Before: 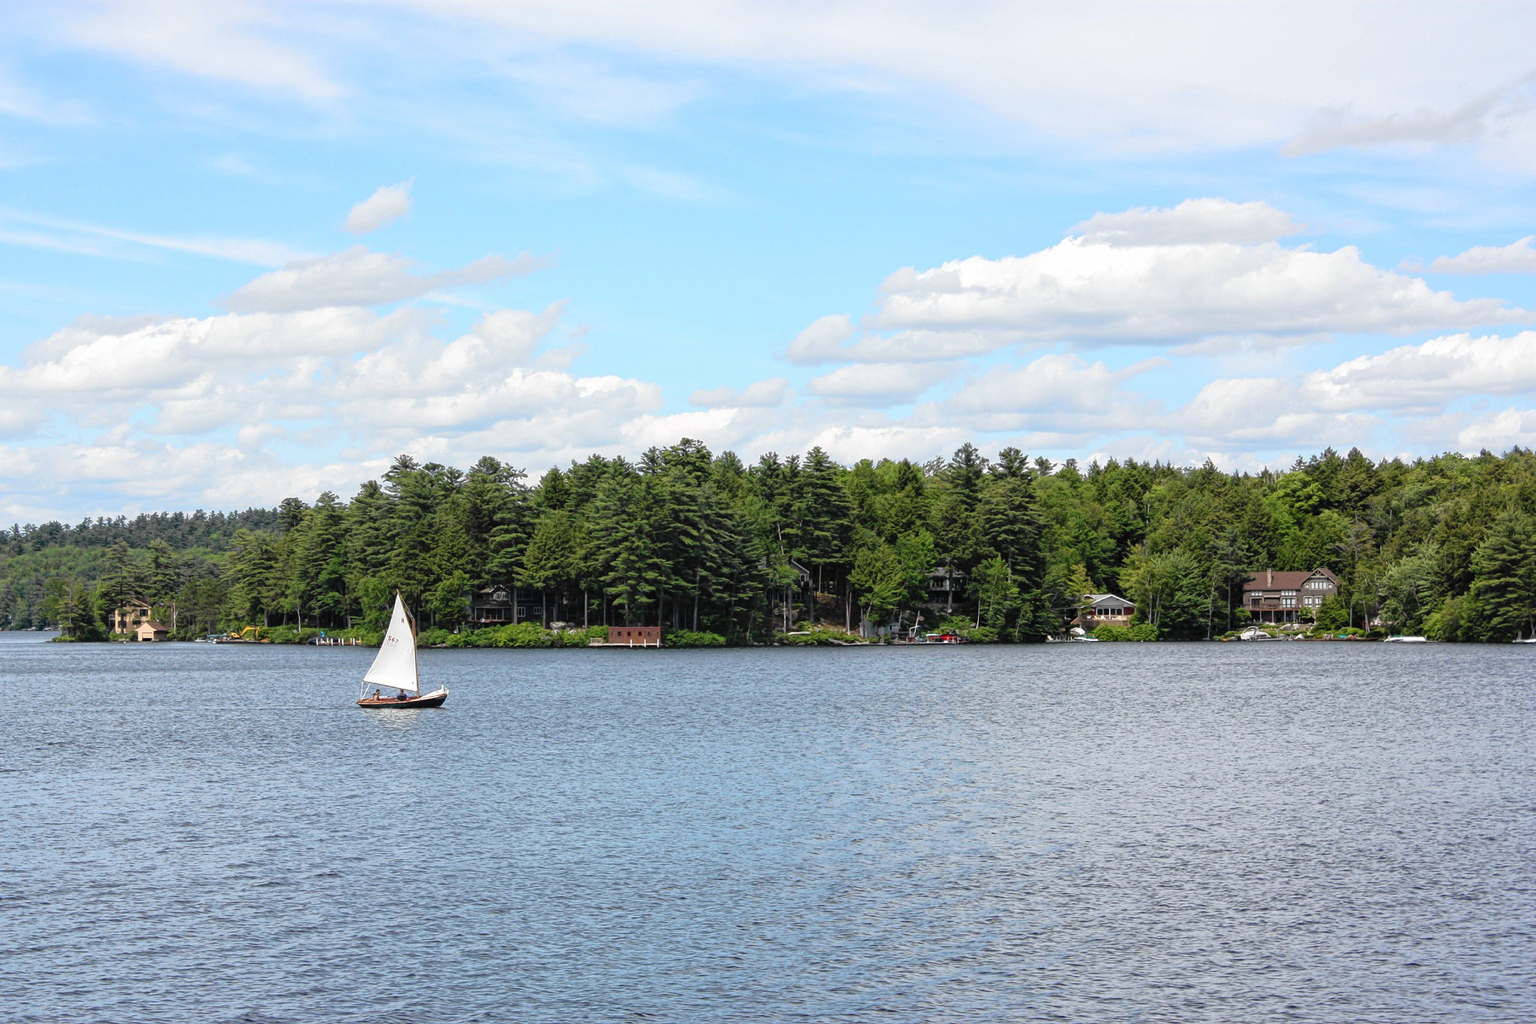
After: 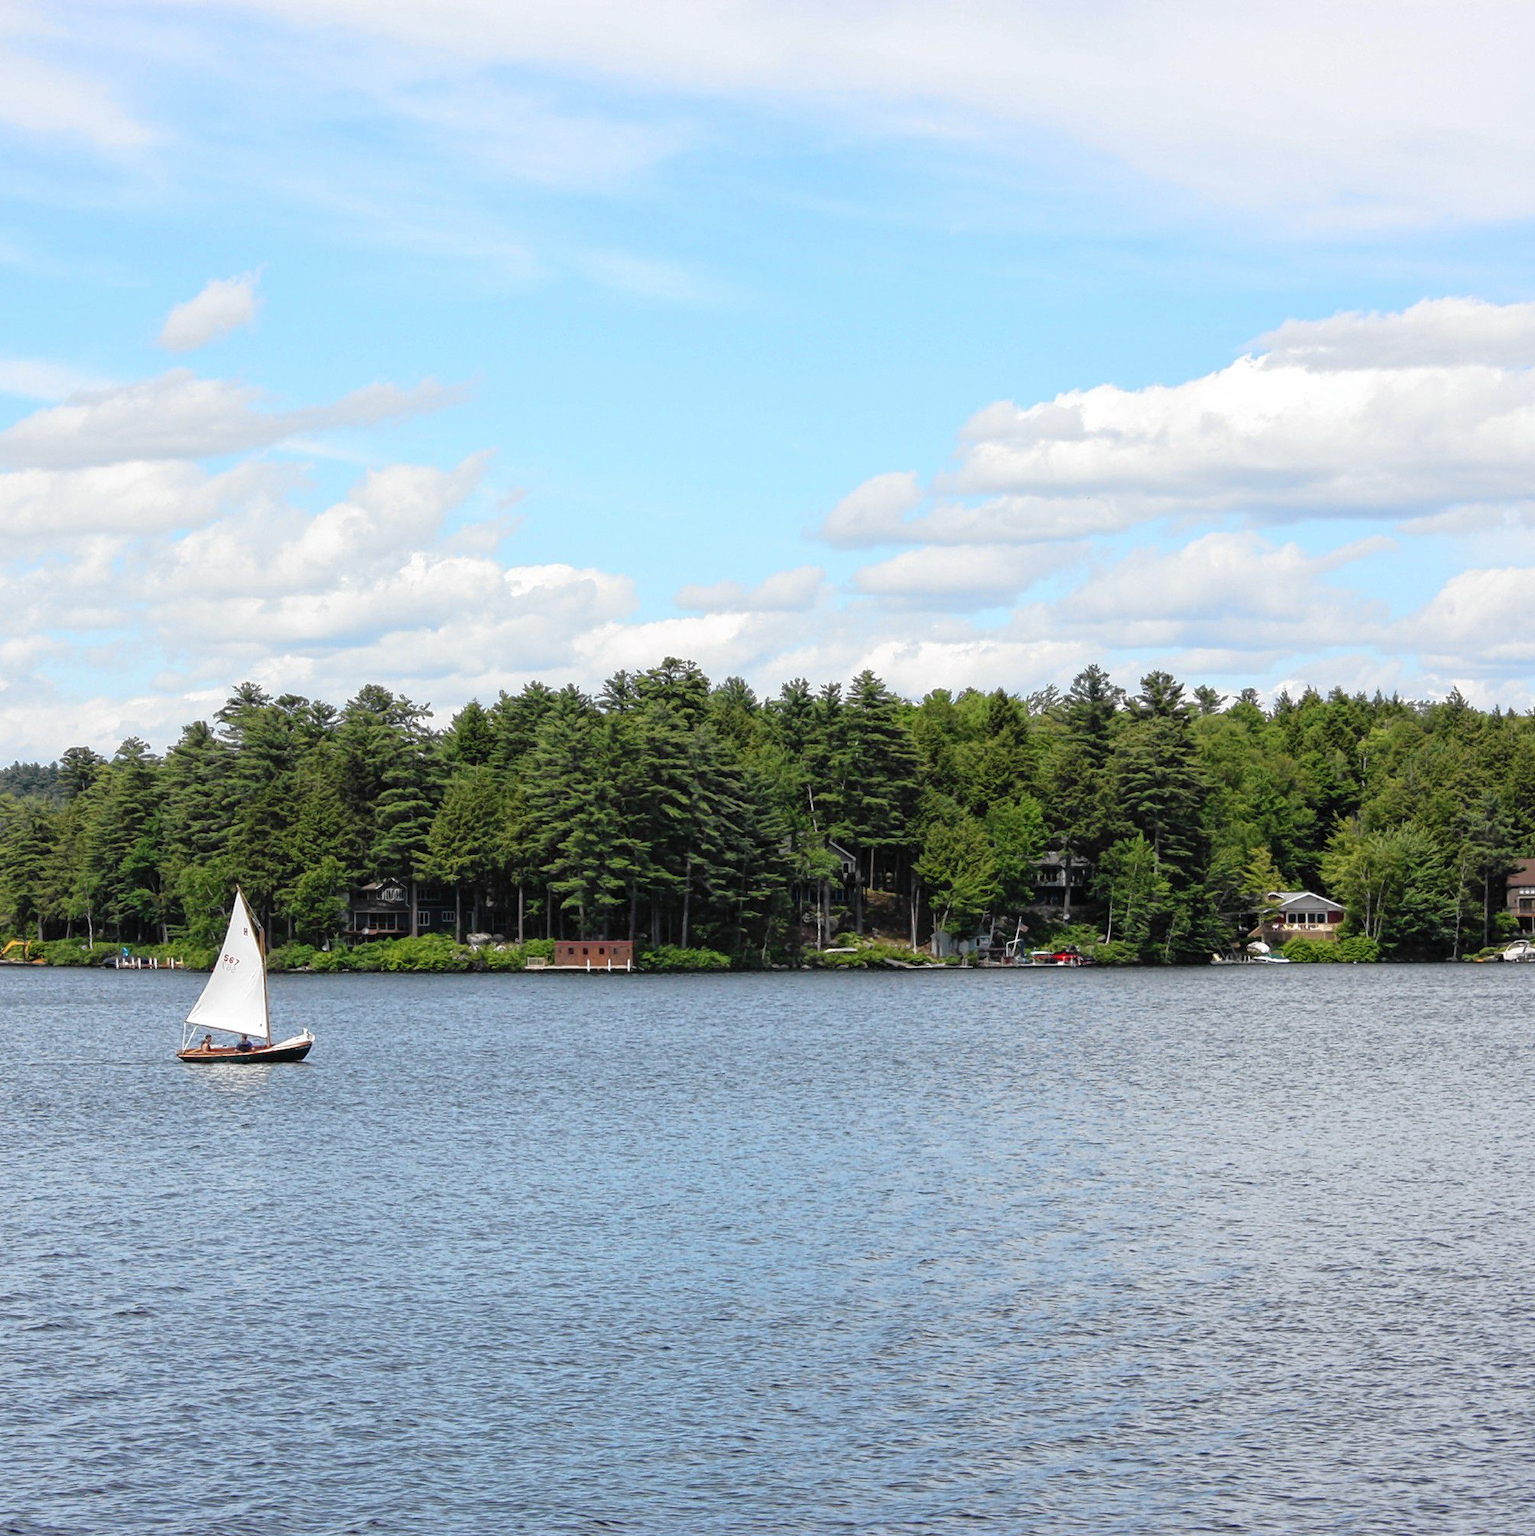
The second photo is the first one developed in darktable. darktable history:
crop and rotate: left 15.58%, right 17.807%
